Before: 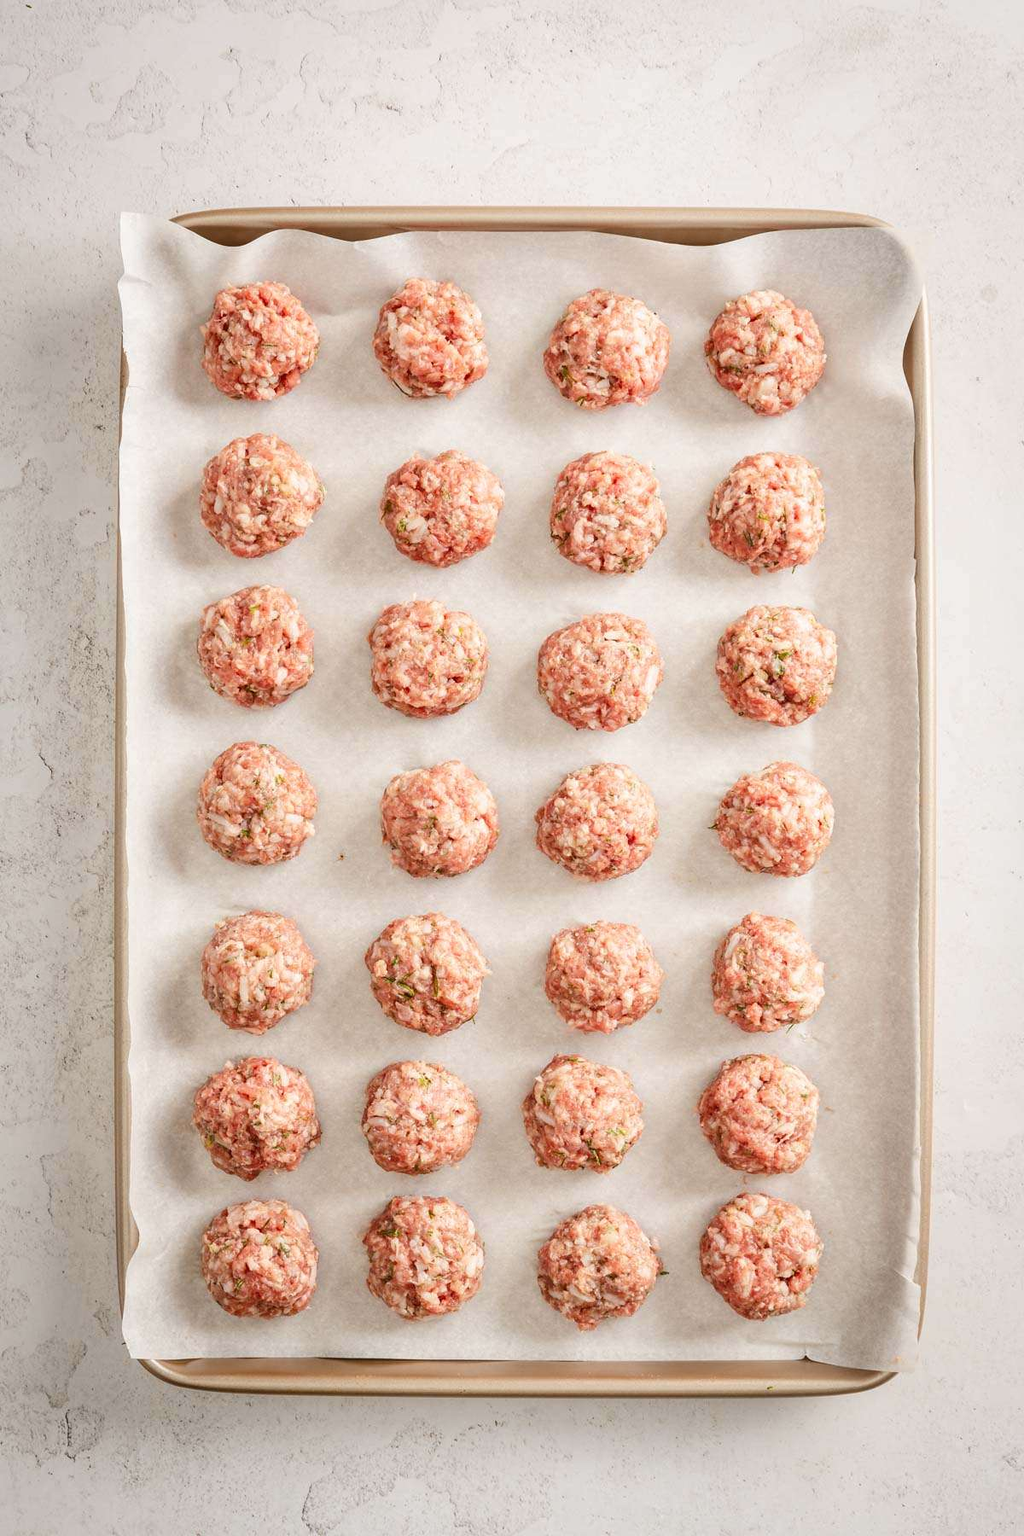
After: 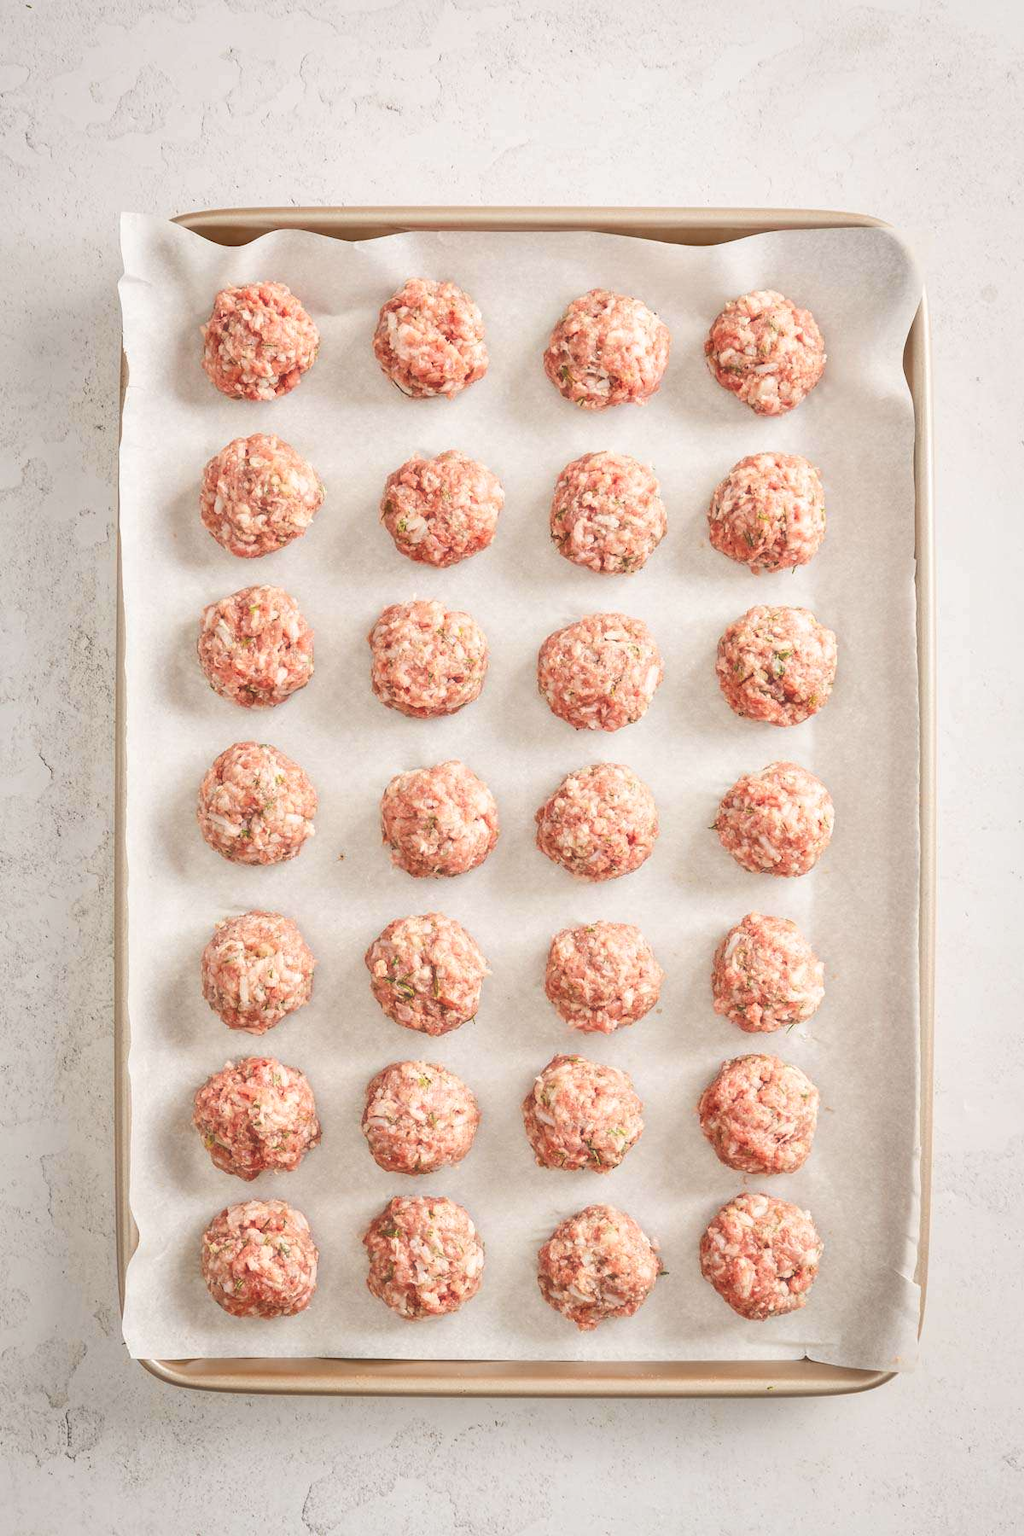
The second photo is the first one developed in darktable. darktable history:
tone equalizer: -7 EV 0.15 EV, -6 EV 0.6 EV, -5 EV 1.15 EV, -4 EV 1.33 EV, -3 EV 1.15 EV, -2 EV 0.6 EV, -1 EV 0.15 EV, mask exposure compensation -0.5 EV
haze removal: strength -0.1, adaptive false
